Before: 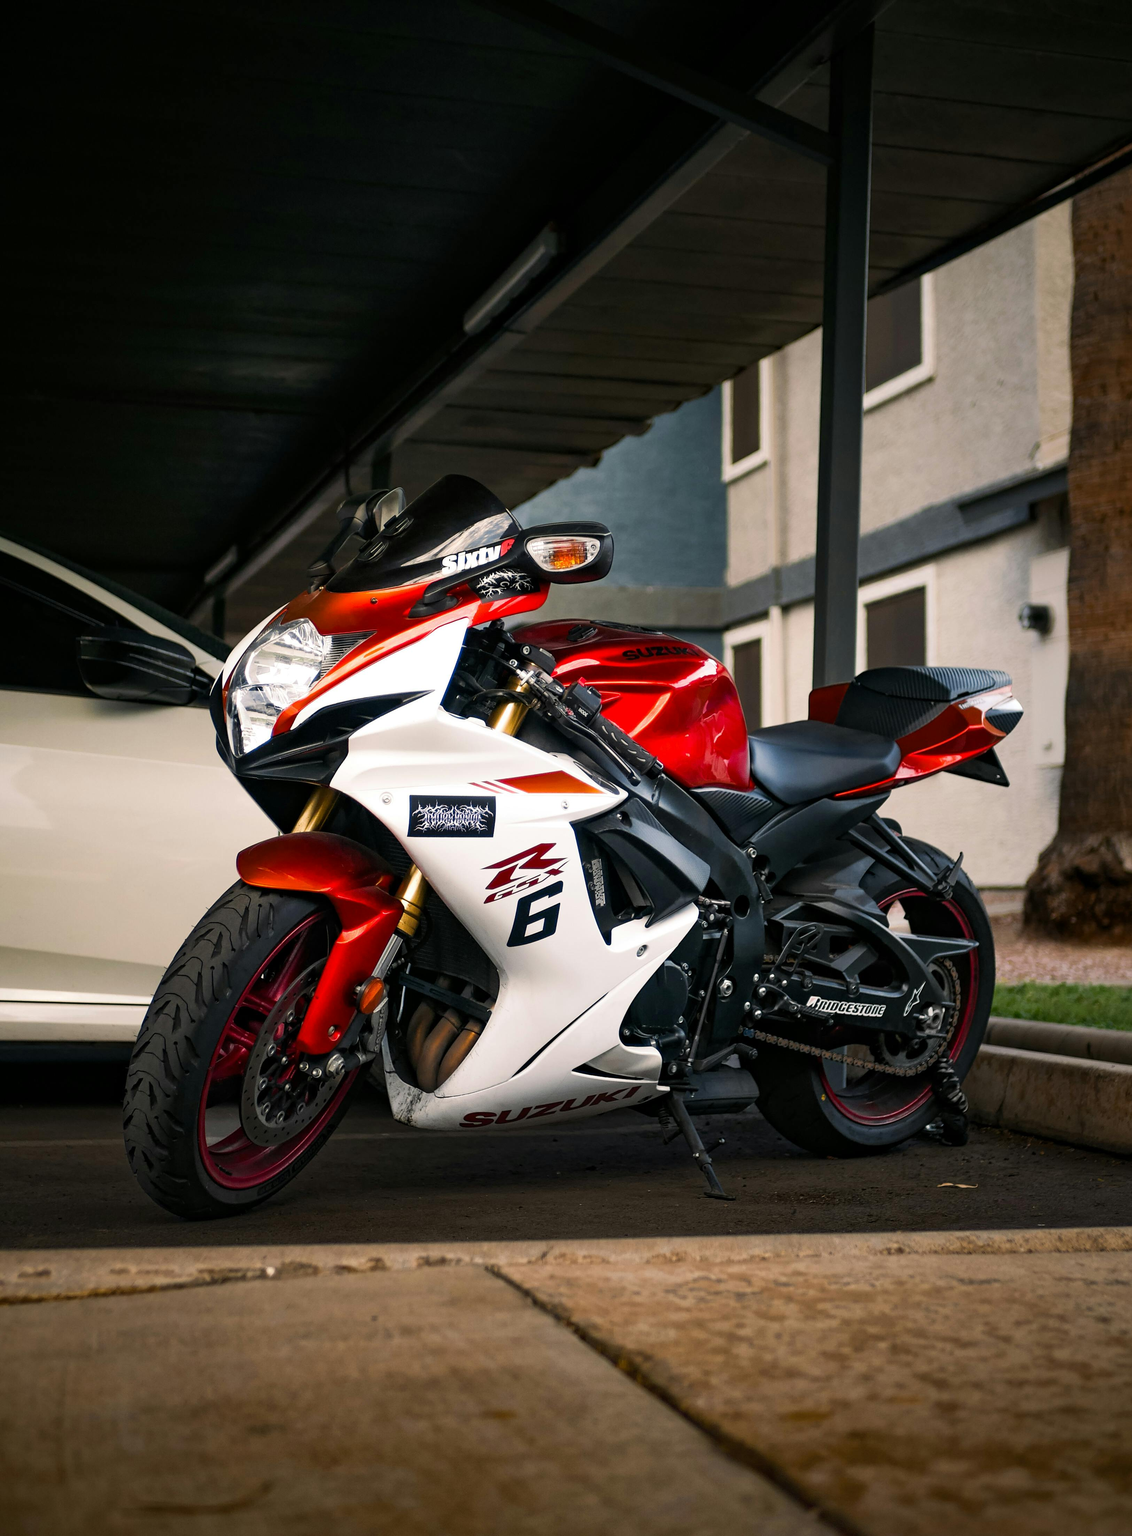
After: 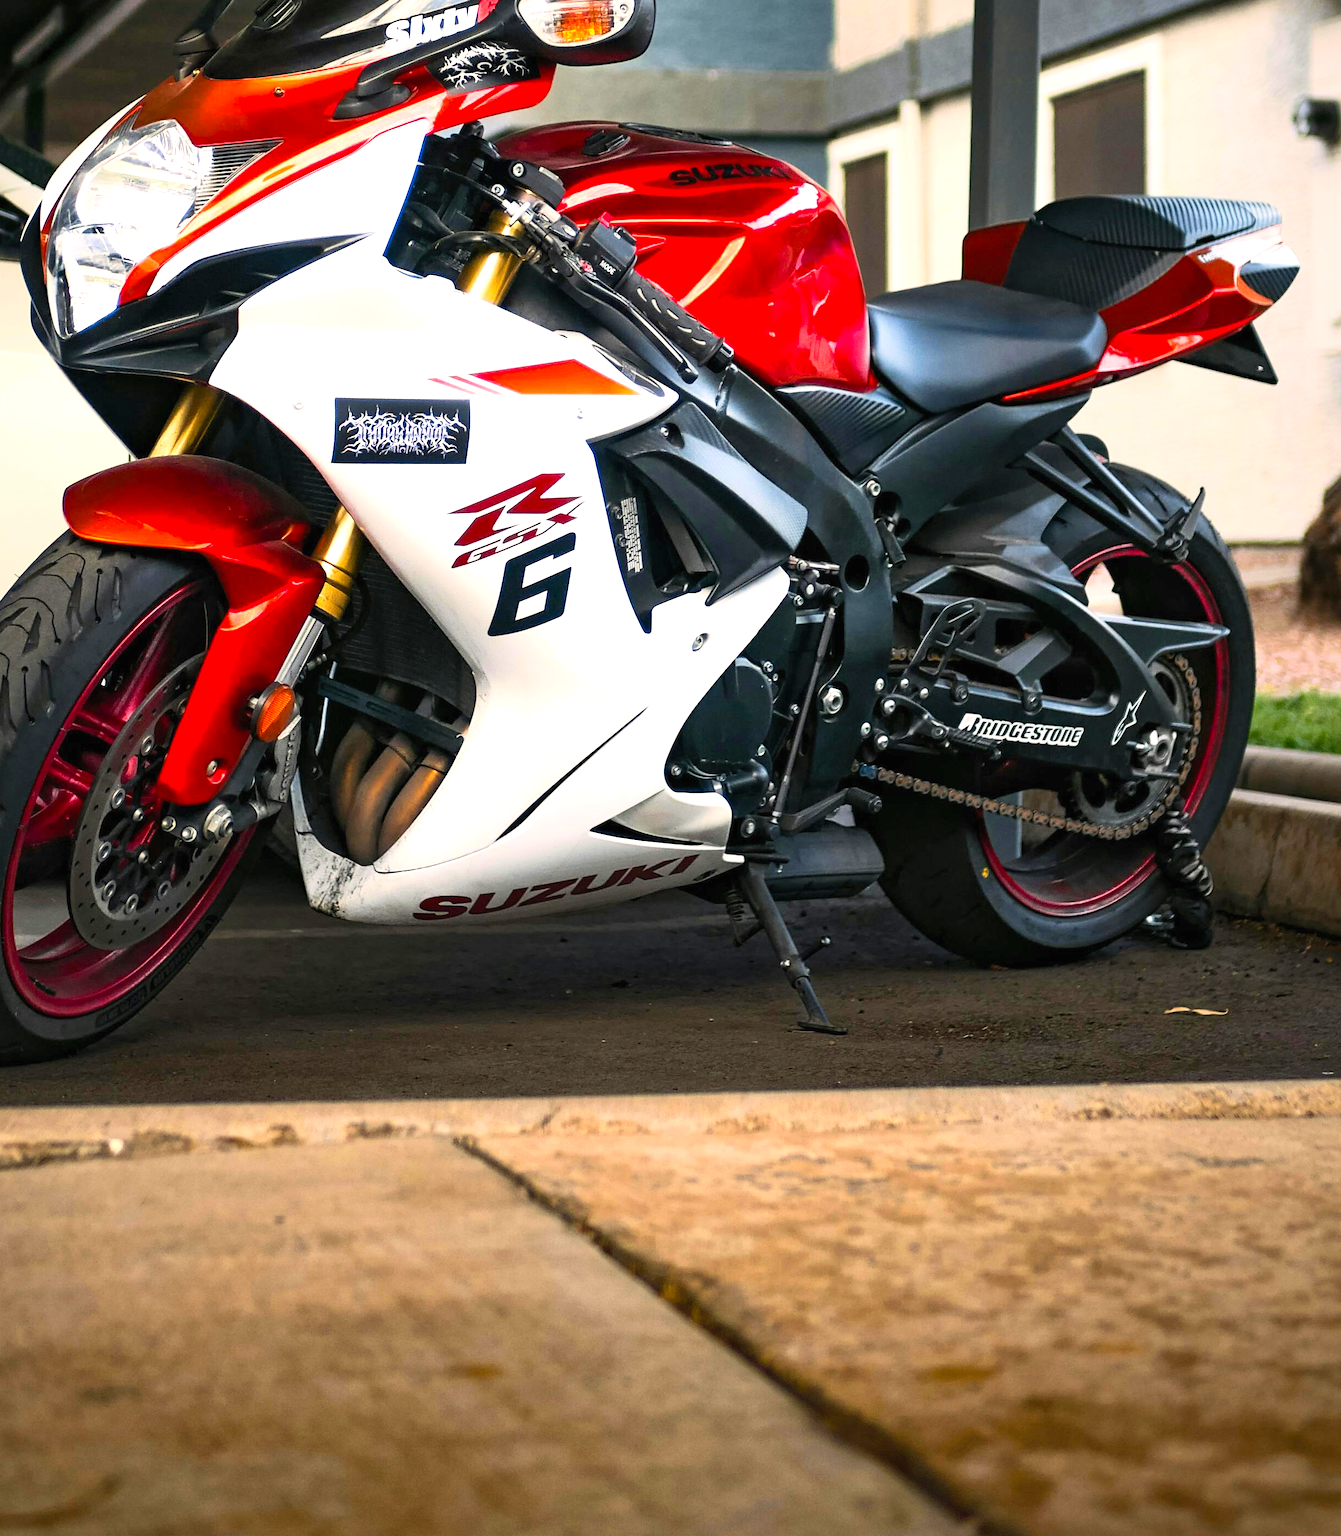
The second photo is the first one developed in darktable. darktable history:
crop and rotate: left 17.407%, top 35.311%, right 7.206%, bottom 1.041%
contrast brightness saturation: contrast 0.201, brightness 0.167, saturation 0.227
exposure: black level correction 0, exposure 0.701 EV, compensate highlight preservation false
